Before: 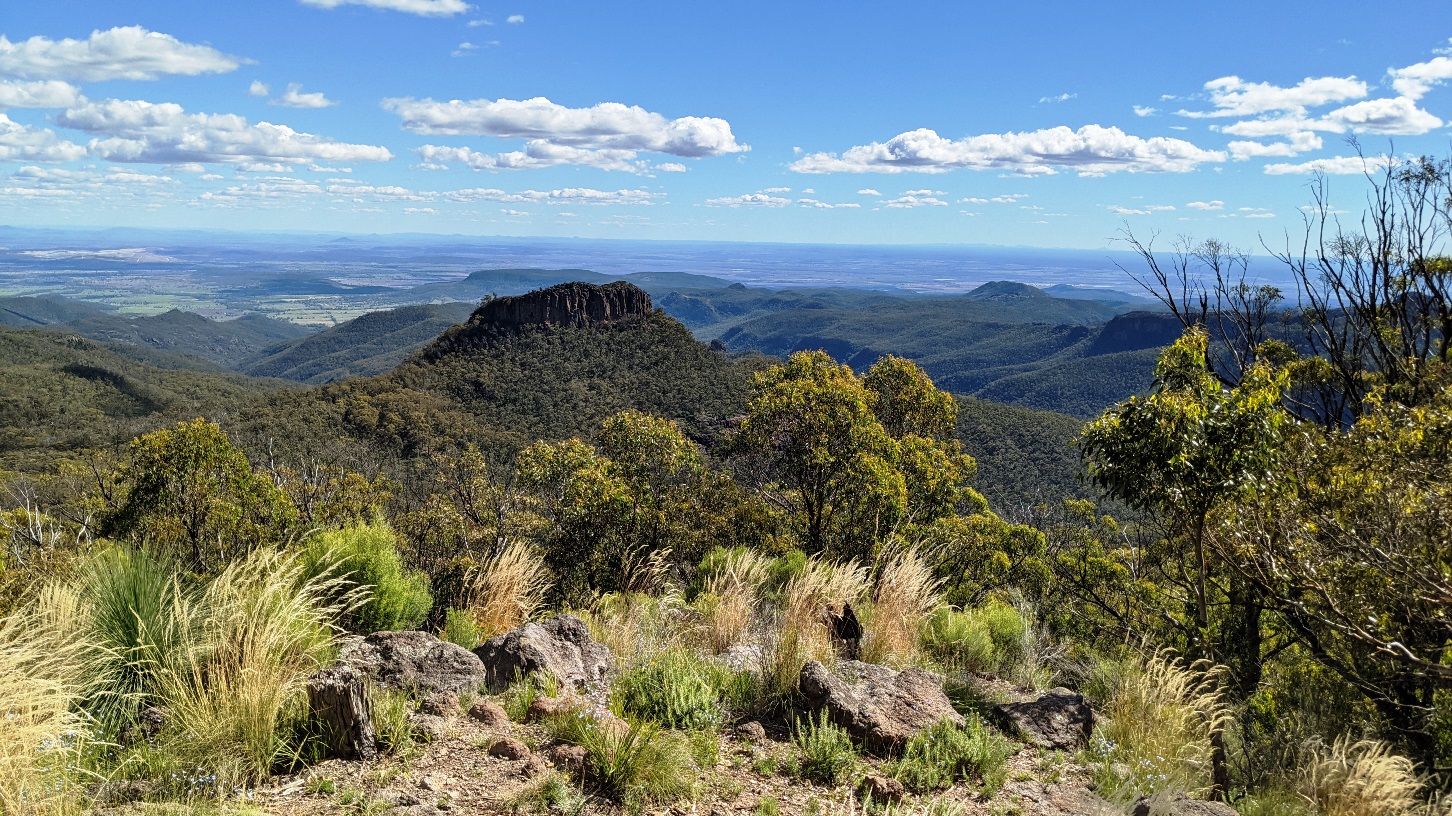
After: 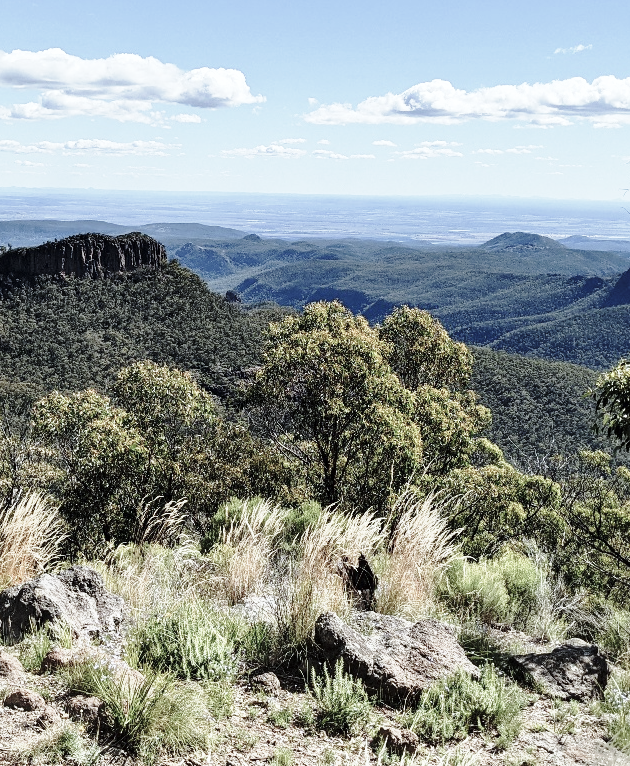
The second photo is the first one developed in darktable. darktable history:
crop: left 33.452%, top 6.025%, right 23.155%
color calibration: illuminant Planckian (black body), adaptation linear Bradford (ICC v4), x 0.364, y 0.367, temperature 4417.56 K, saturation algorithm version 1 (2020)
base curve: curves: ch0 [(0, 0) (0.028, 0.03) (0.121, 0.232) (0.46, 0.748) (0.859, 0.968) (1, 1)], preserve colors none
color balance rgb: linear chroma grading › global chroma -16.06%, perceptual saturation grading › global saturation -32.85%, global vibrance -23.56%
